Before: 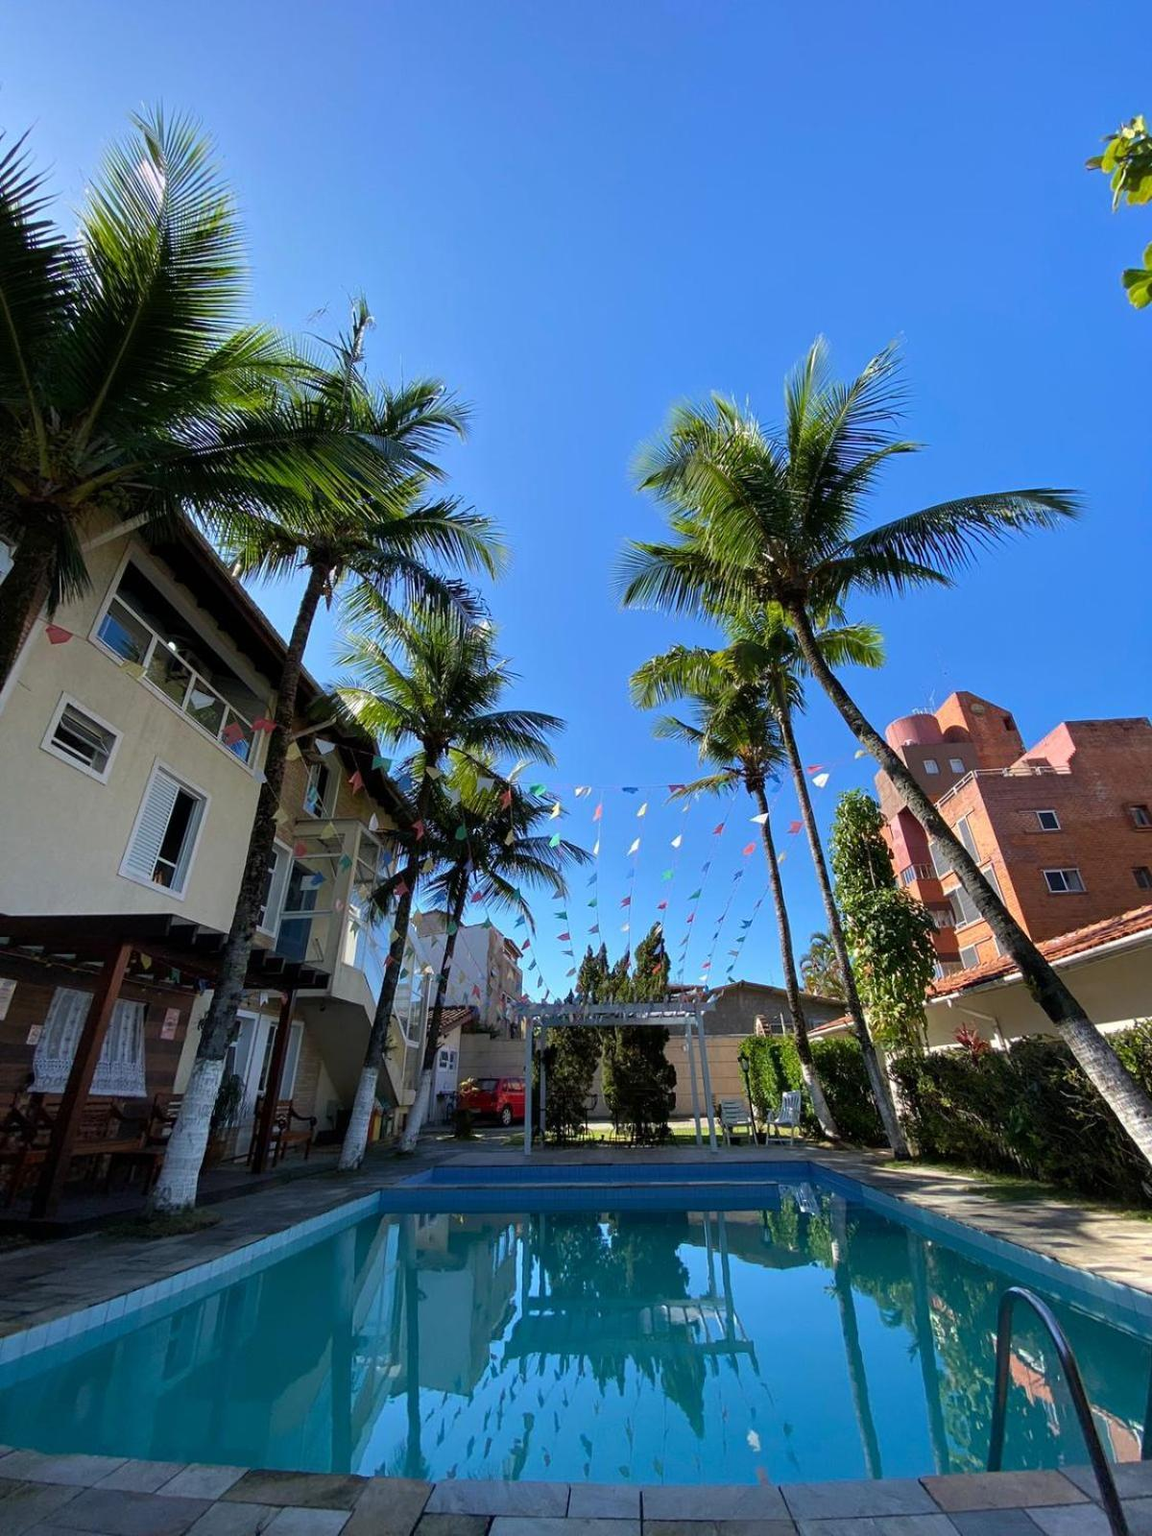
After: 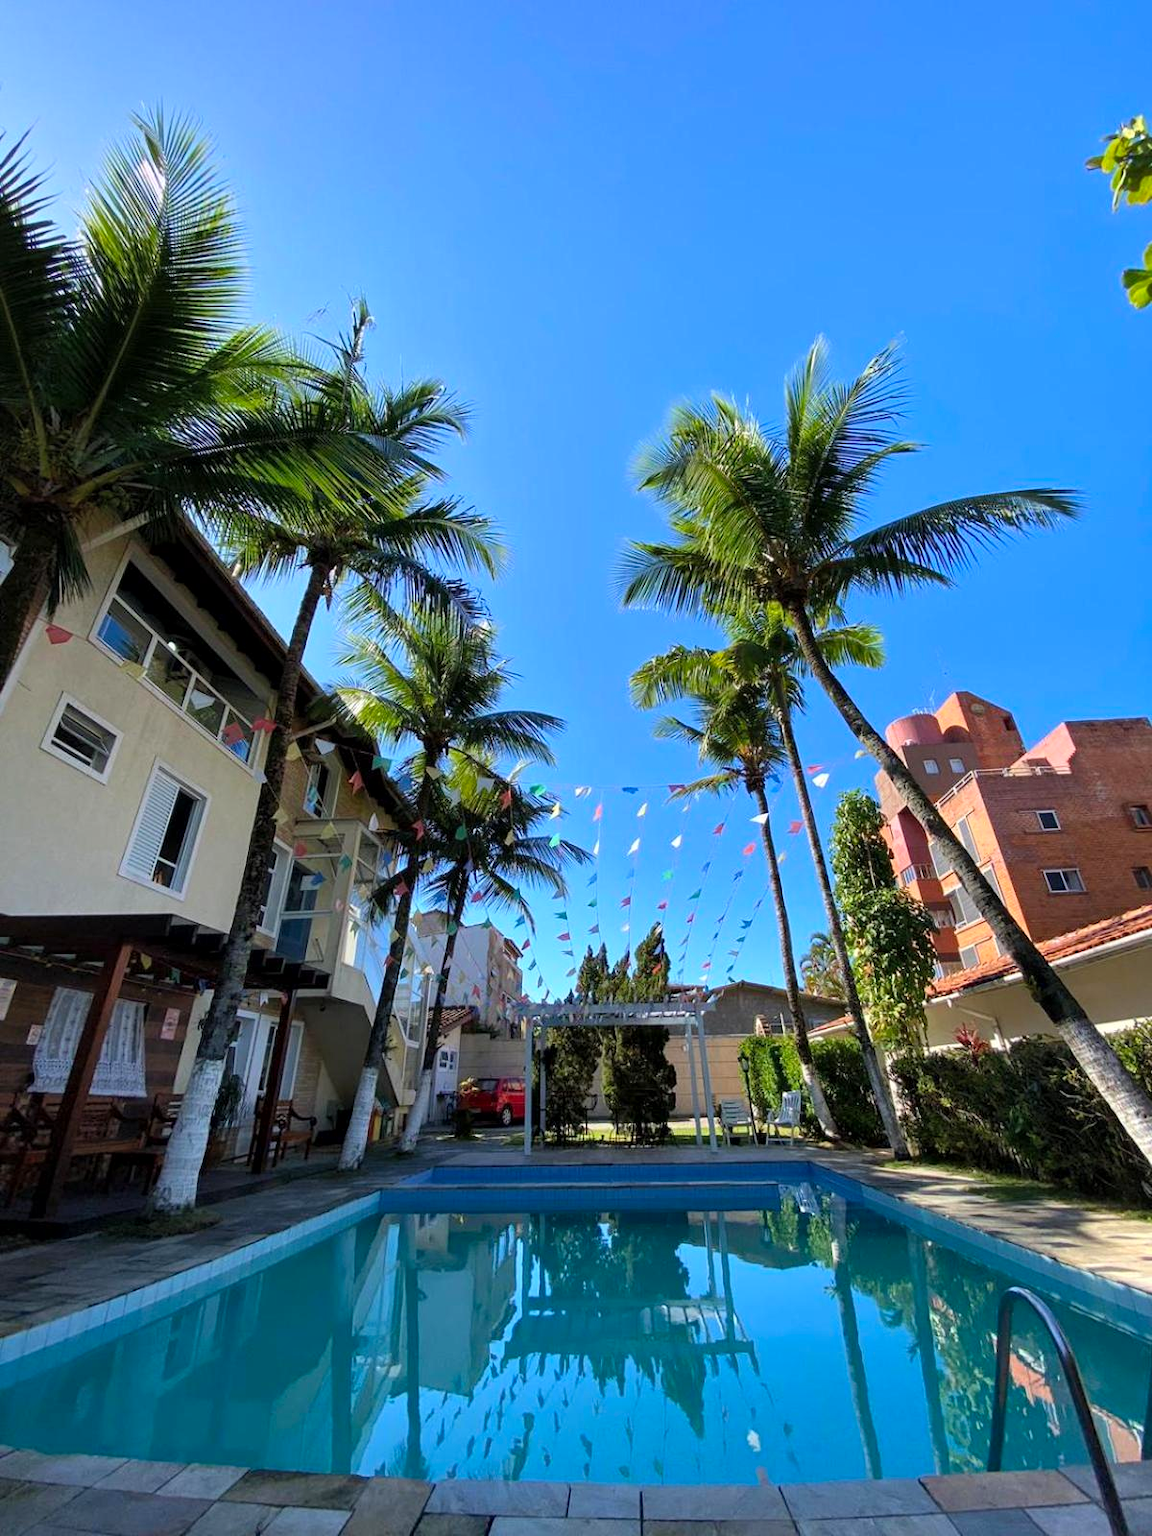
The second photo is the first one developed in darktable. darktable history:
tone equalizer: on, module defaults
local contrast: mode bilateral grid, contrast 20, coarseness 50, detail 120%, midtone range 0.2
contrast brightness saturation: contrast 0.07, brightness 0.08, saturation 0.18
